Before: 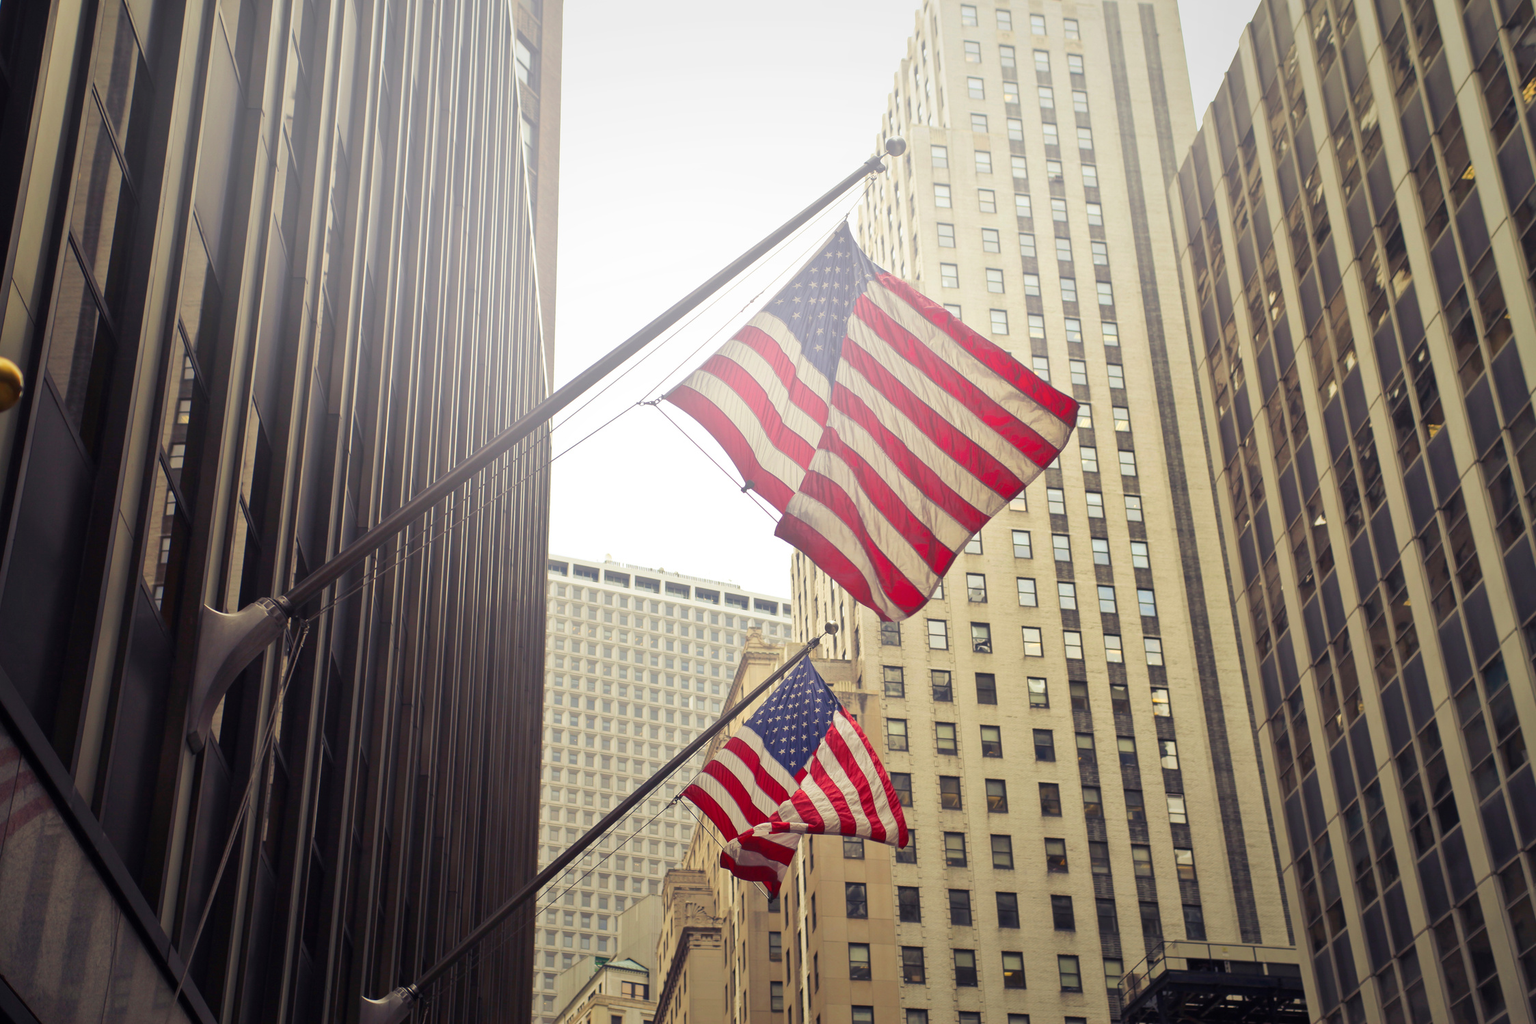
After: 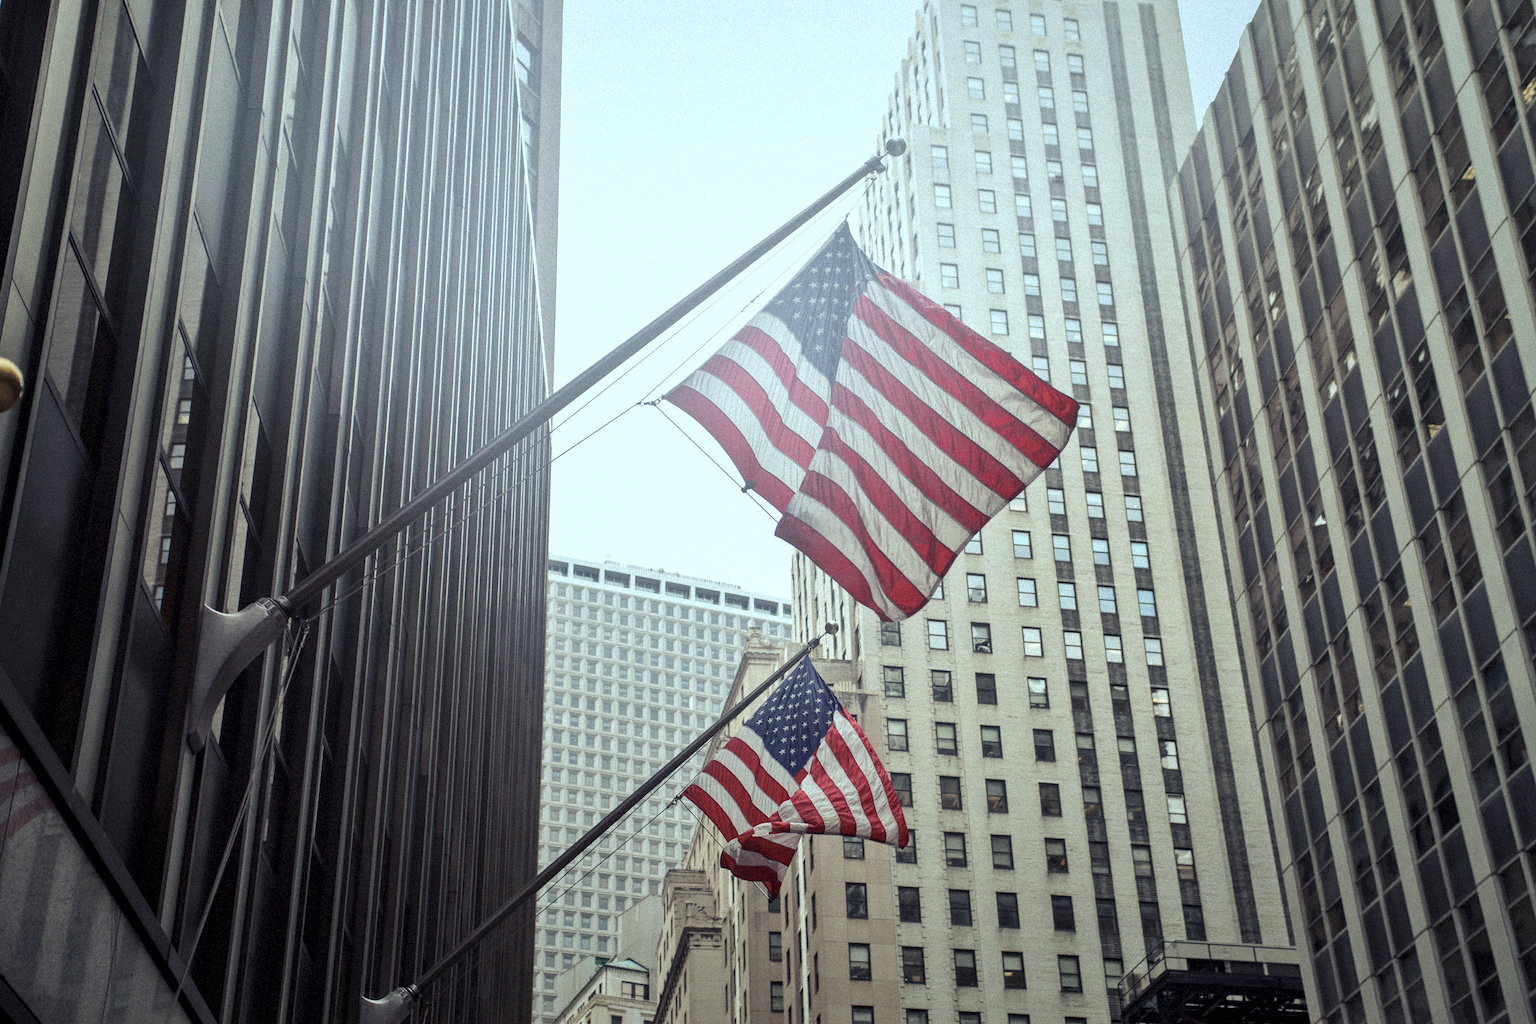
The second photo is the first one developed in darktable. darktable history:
local contrast: detail 130%
grain: mid-tones bias 0%
color correction: highlights a* -12.64, highlights b* -18.1, saturation 0.7
